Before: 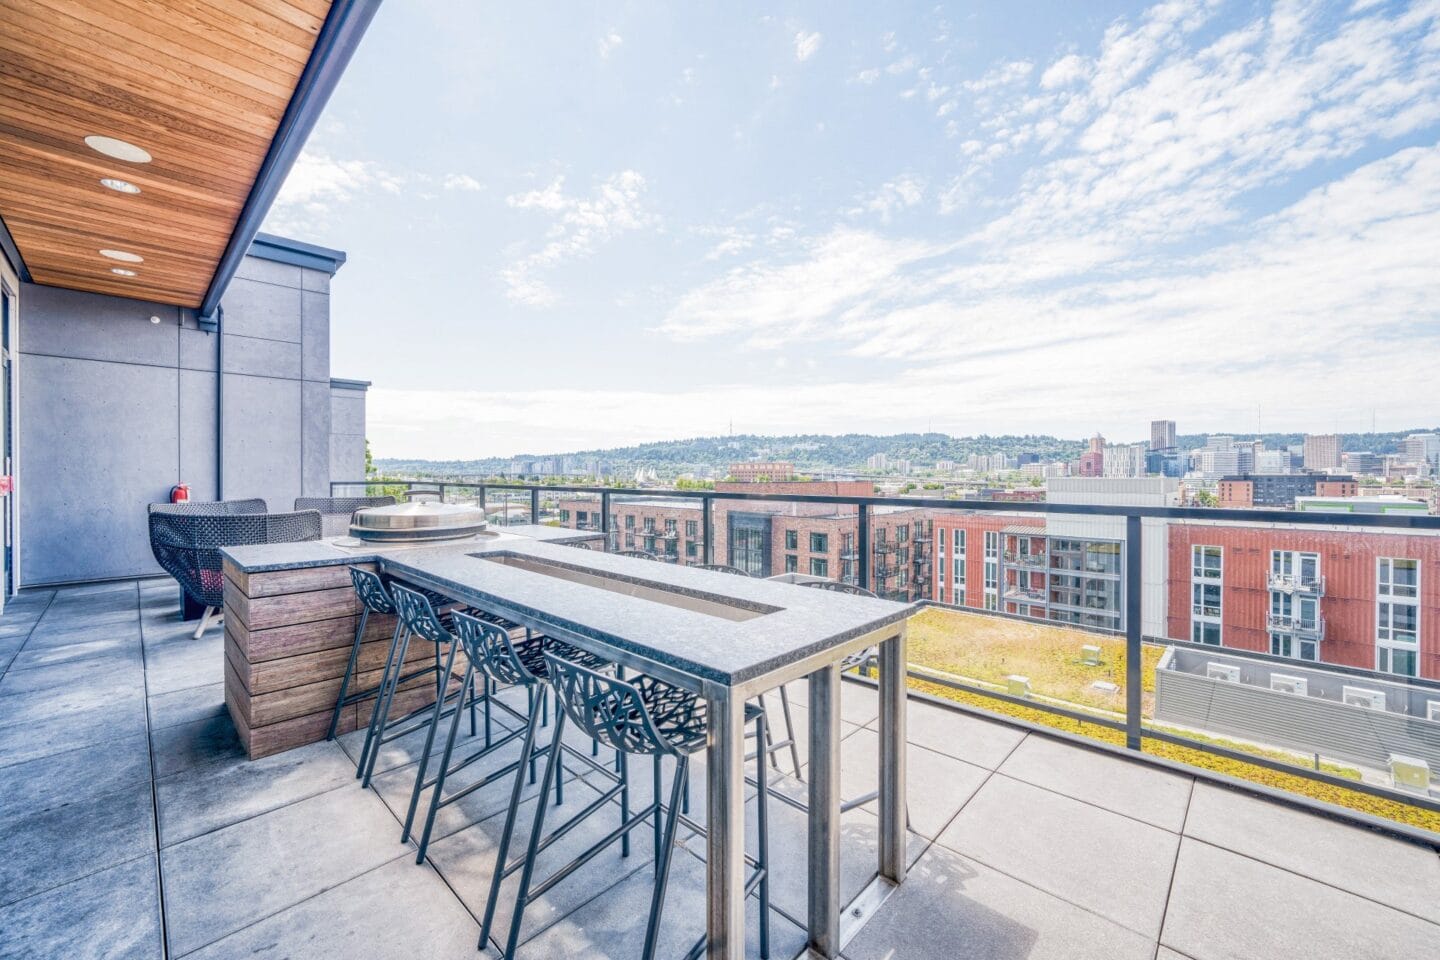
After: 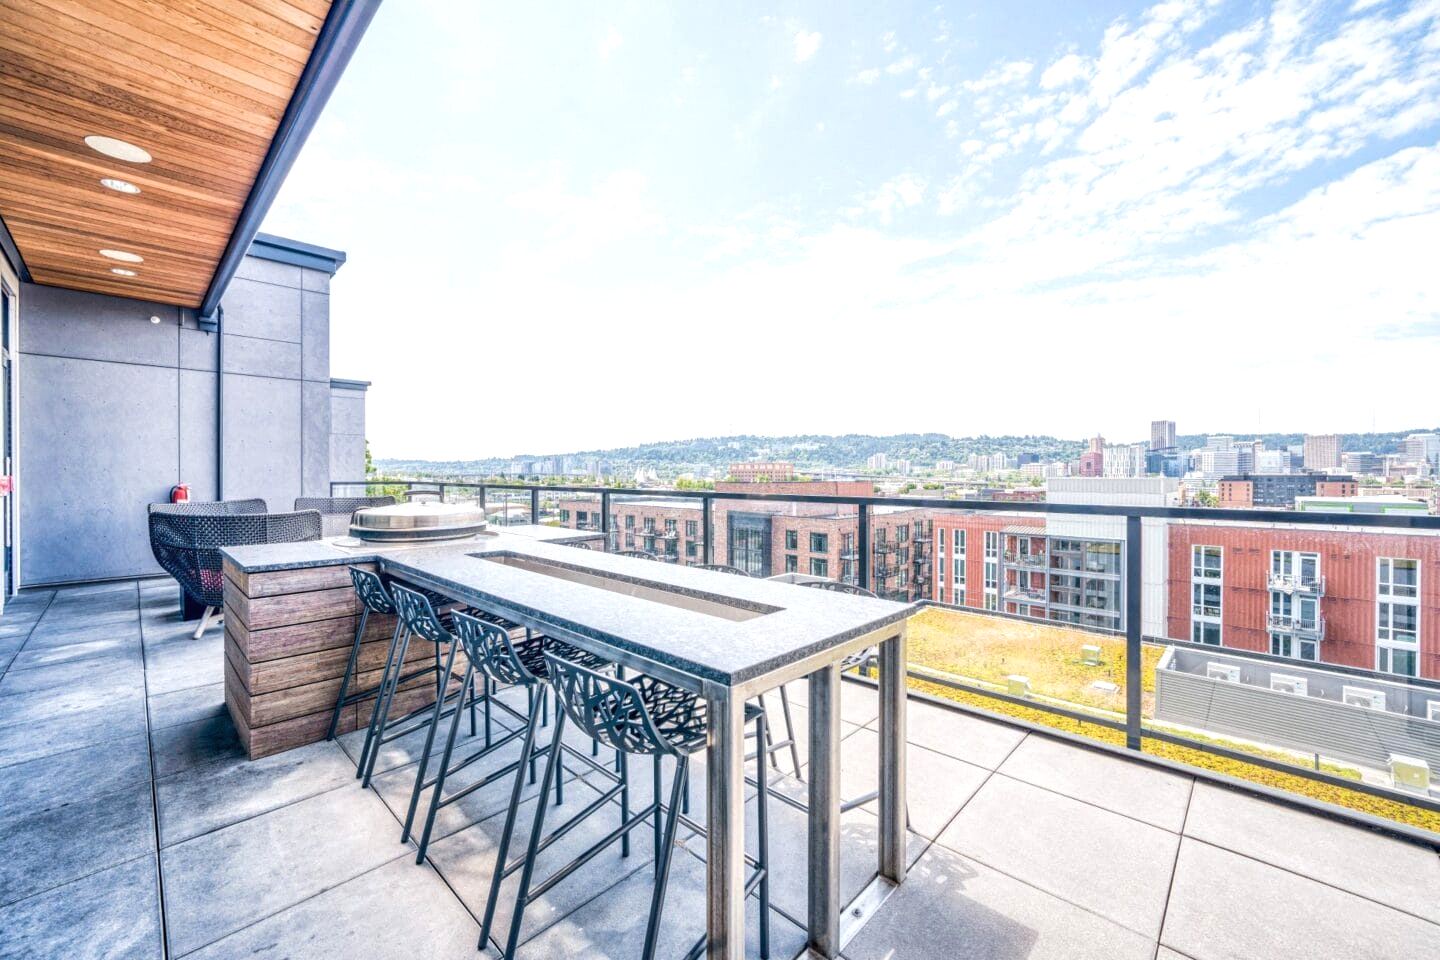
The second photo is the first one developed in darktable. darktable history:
tone equalizer: -8 EV -0.413 EV, -7 EV -0.362 EV, -6 EV -0.324 EV, -5 EV -0.228 EV, -3 EV 0.223 EV, -2 EV 0.318 EV, -1 EV 0.397 EV, +0 EV 0.407 EV, edges refinement/feathering 500, mask exposure compensation -1.57 EV, preserve details no
levels: gray 59.37%
